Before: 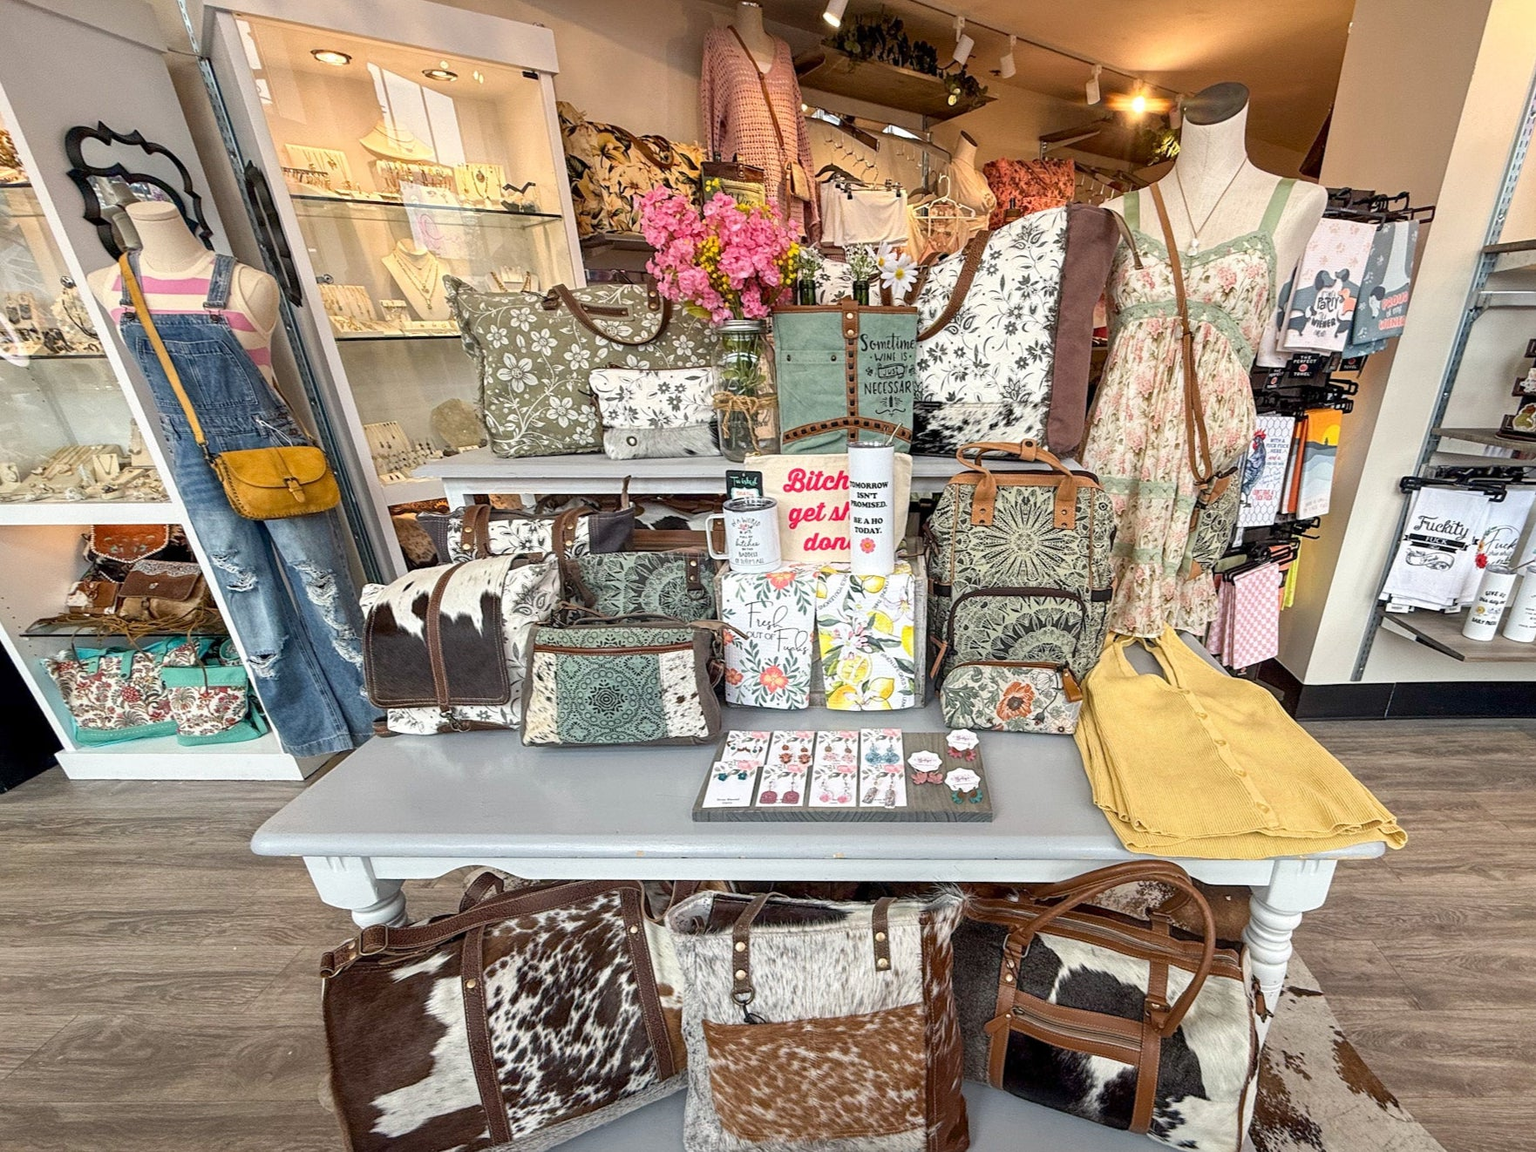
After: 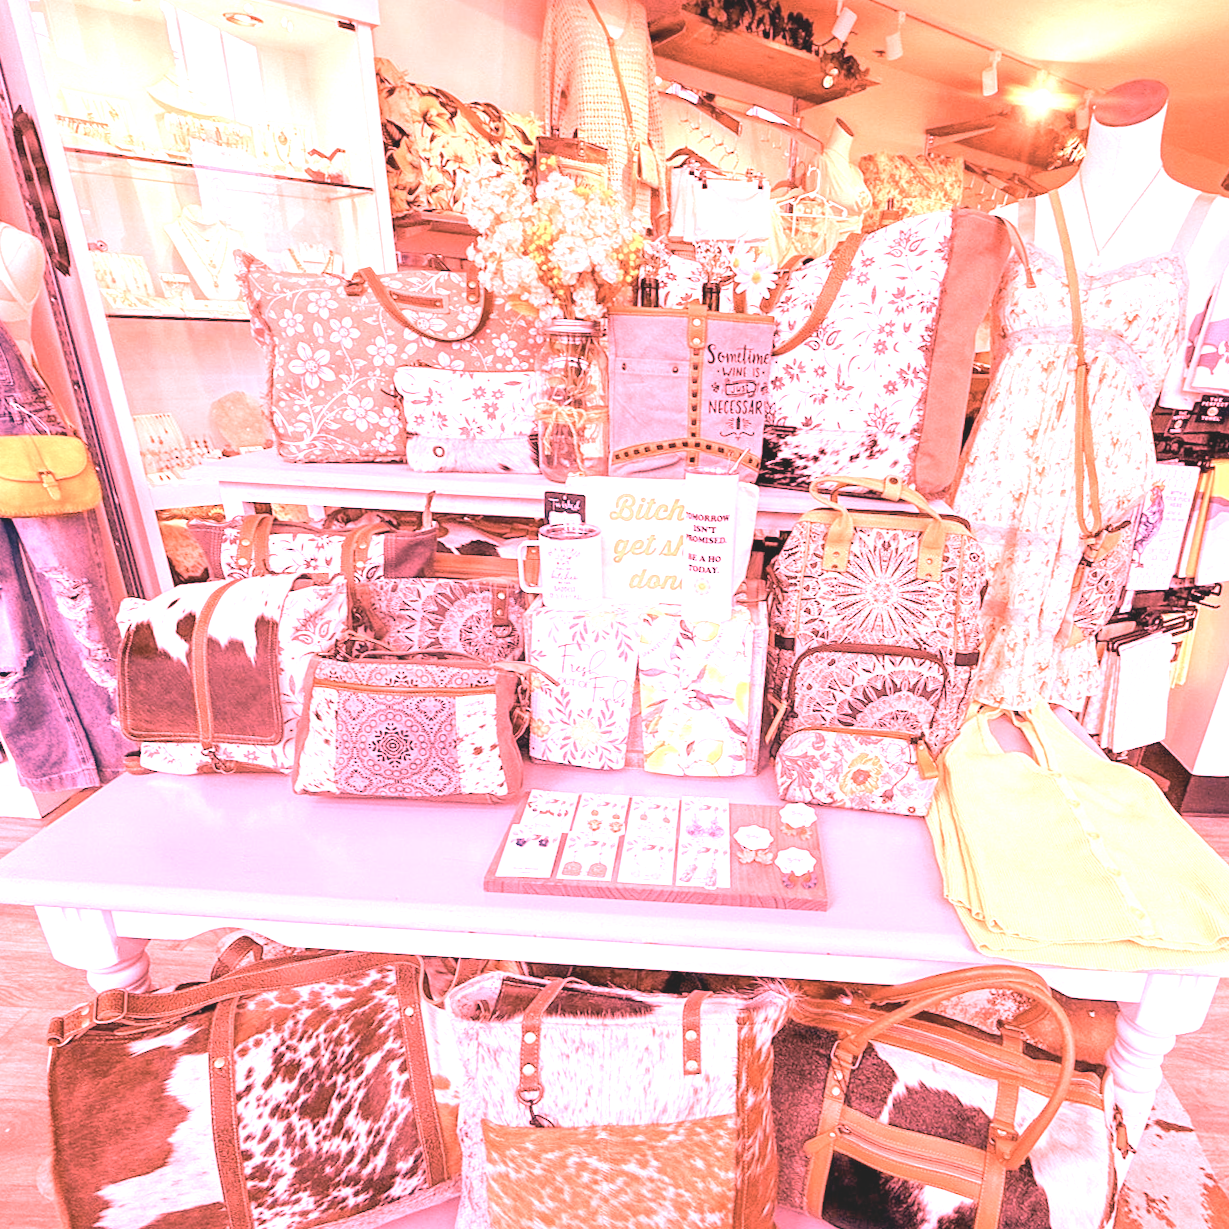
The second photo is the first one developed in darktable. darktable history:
crop and rotate: angle -3.27°, left 14.277%, top 0.028%, right 10.766%, bottom 0.028%
white balance: red 4.26, blue 1.802
contrast brightness saturation: contrast -0.26, saturation -0.43
